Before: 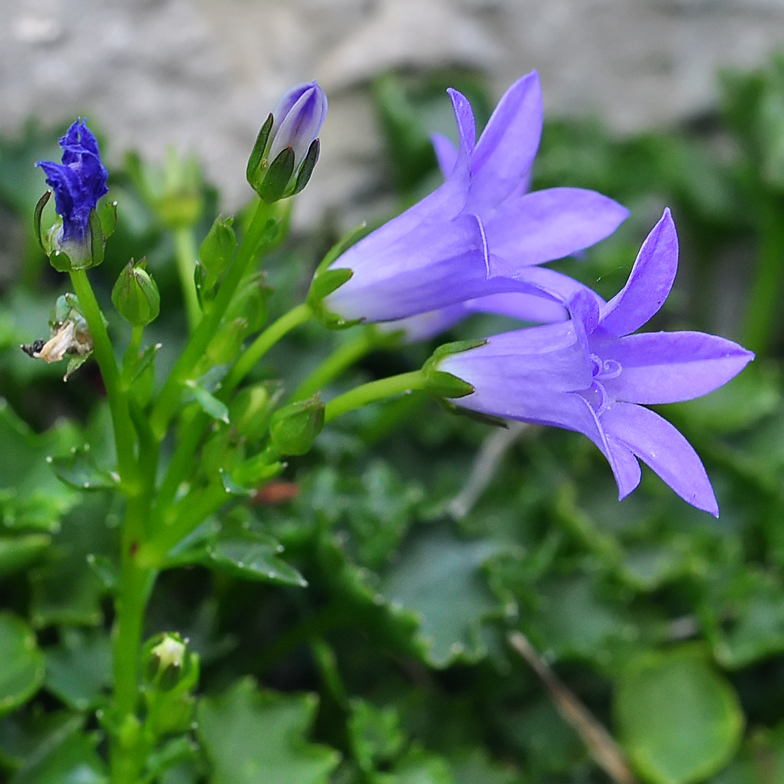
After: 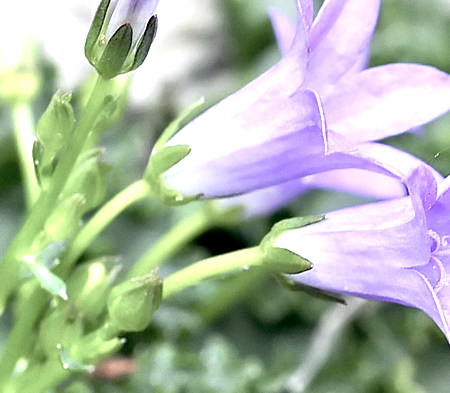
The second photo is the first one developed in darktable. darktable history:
color zones: curves: ch0 [(0, 0.6) (0.129, 0.585) (0.193, 0.596) (0.429, 0.5) (0.571, 0.5) (0.714, 0.5) (0.857, 0.5) (1, 0.6)]; ch1 [(0, 0.453) (0.112, 0.245) (0.213, 0.252) (0.429, 0.233) (0.571, 0.231) (0.683, 0.242) (0.857, 0.296) (1, 0.453)]
crop: left 20.674%, top 15.863%, right 21.873%, bottom 33.985%
exposure: black level correction 0.009, exposure 1.432 EV, compensate highlight preservation false
